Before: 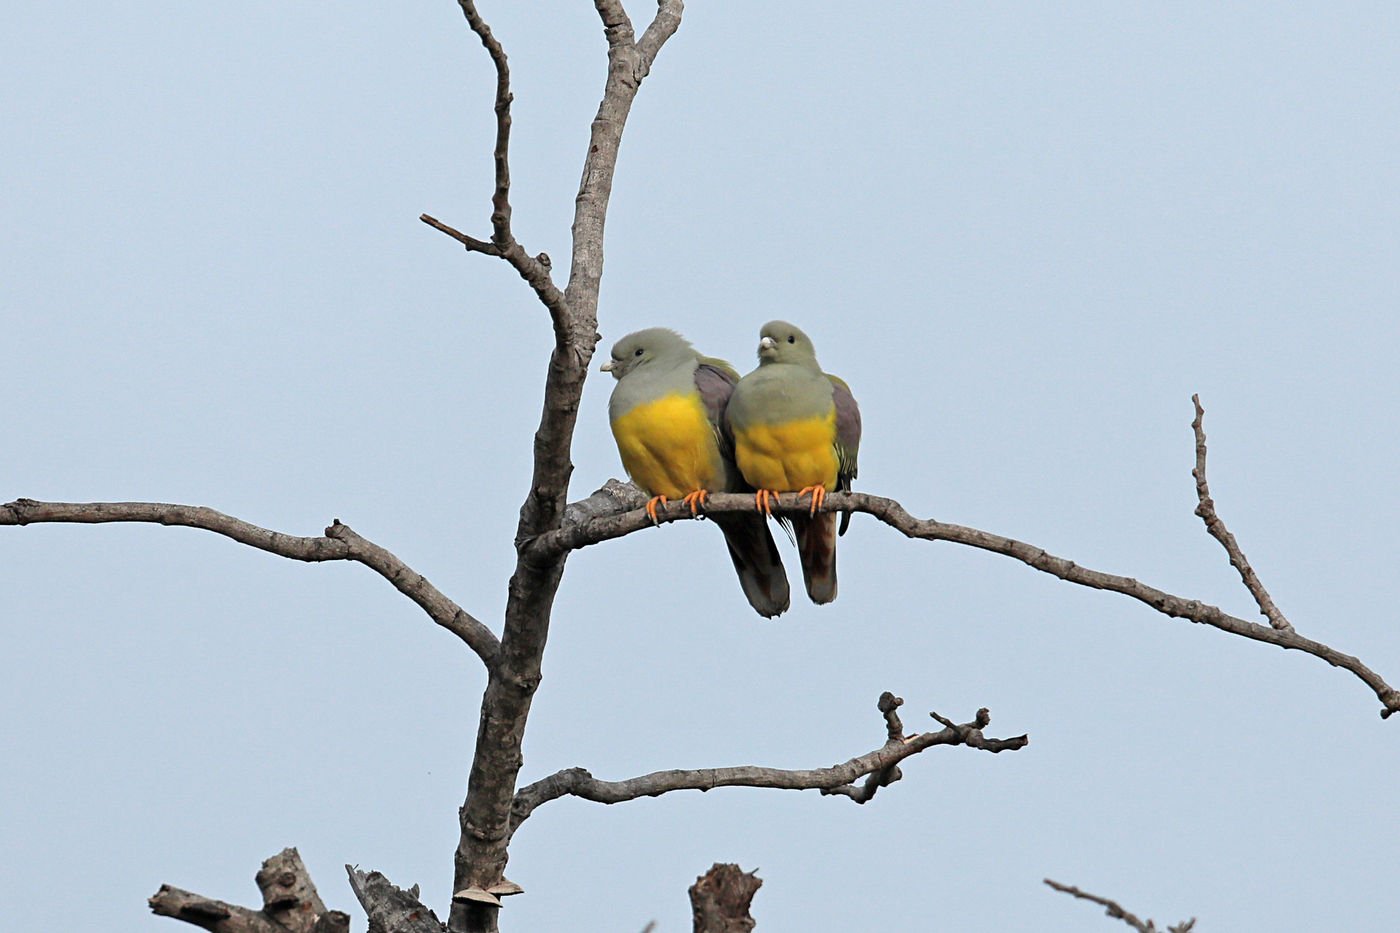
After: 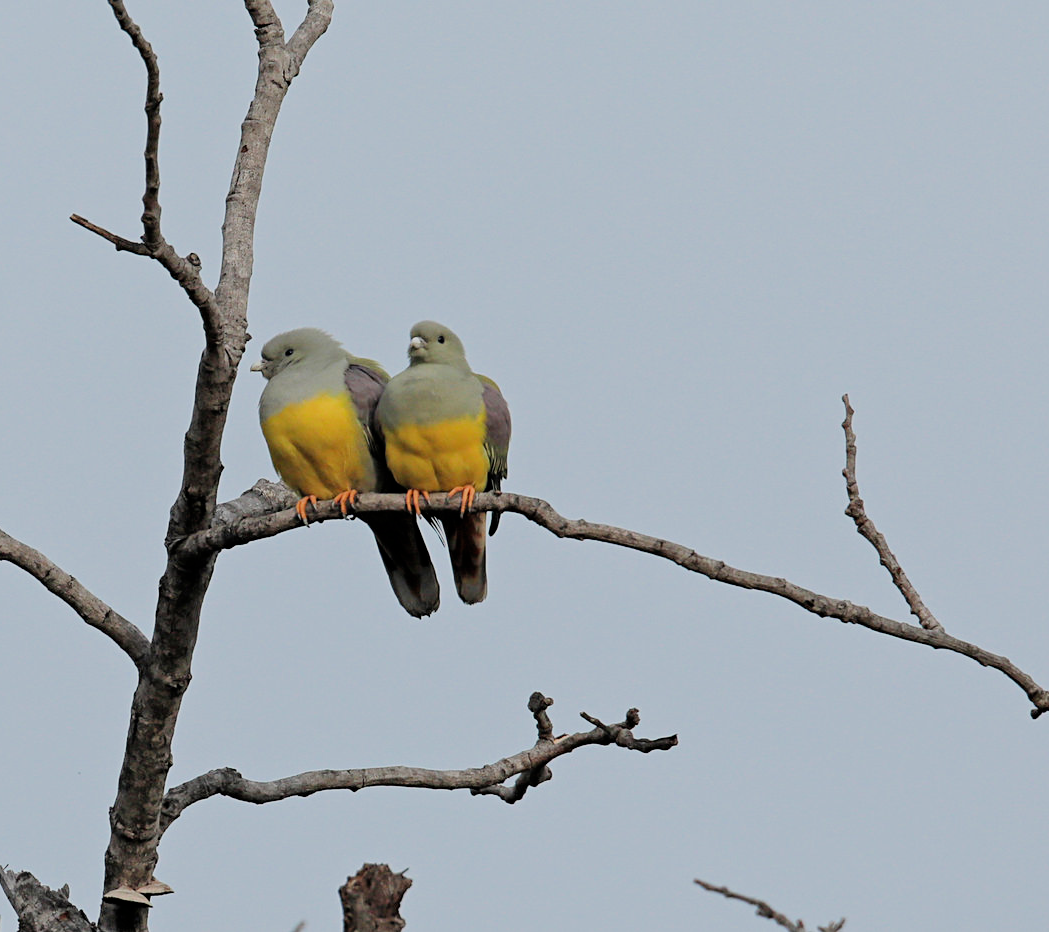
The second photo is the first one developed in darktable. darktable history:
tone equalizer: edges refinement/feathering 500, mask exposure compensation -1.57 EV, preserve details guided filter
crop and rotate: left 25.002%
exposure: black level correction 0.001, exposure 0.017 EV, compensate highlight preservation false
filmic rgb: black relative exposure -7.65 EV, white relative exposure 4.56 EV, hardness 3.61, contrast 0.988
